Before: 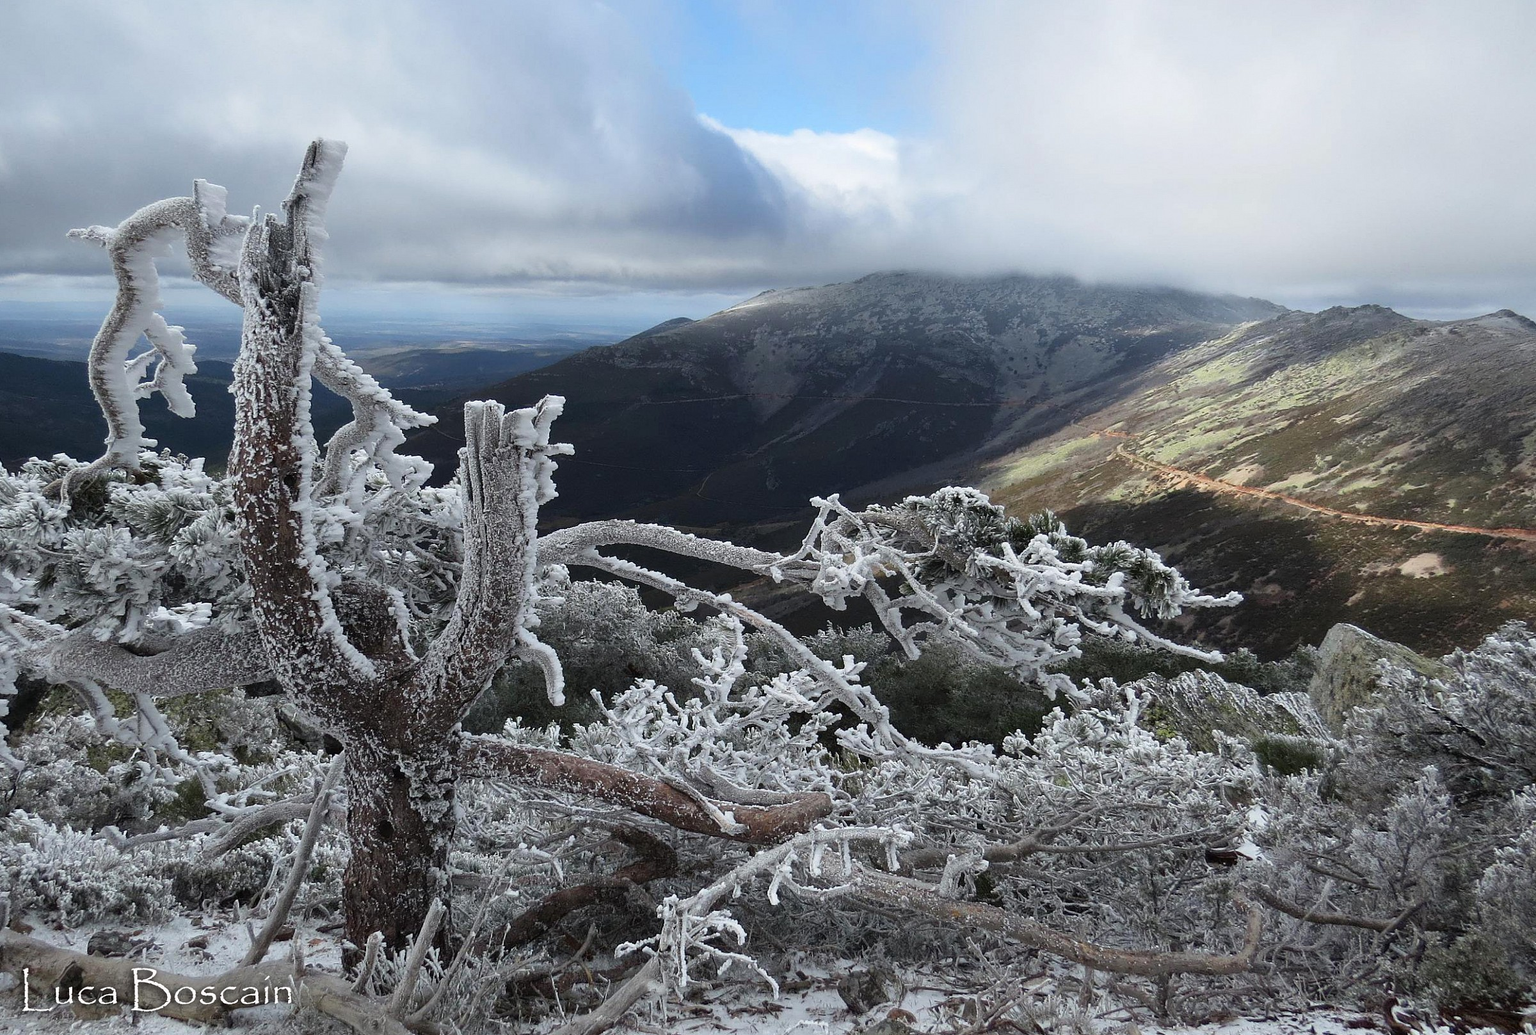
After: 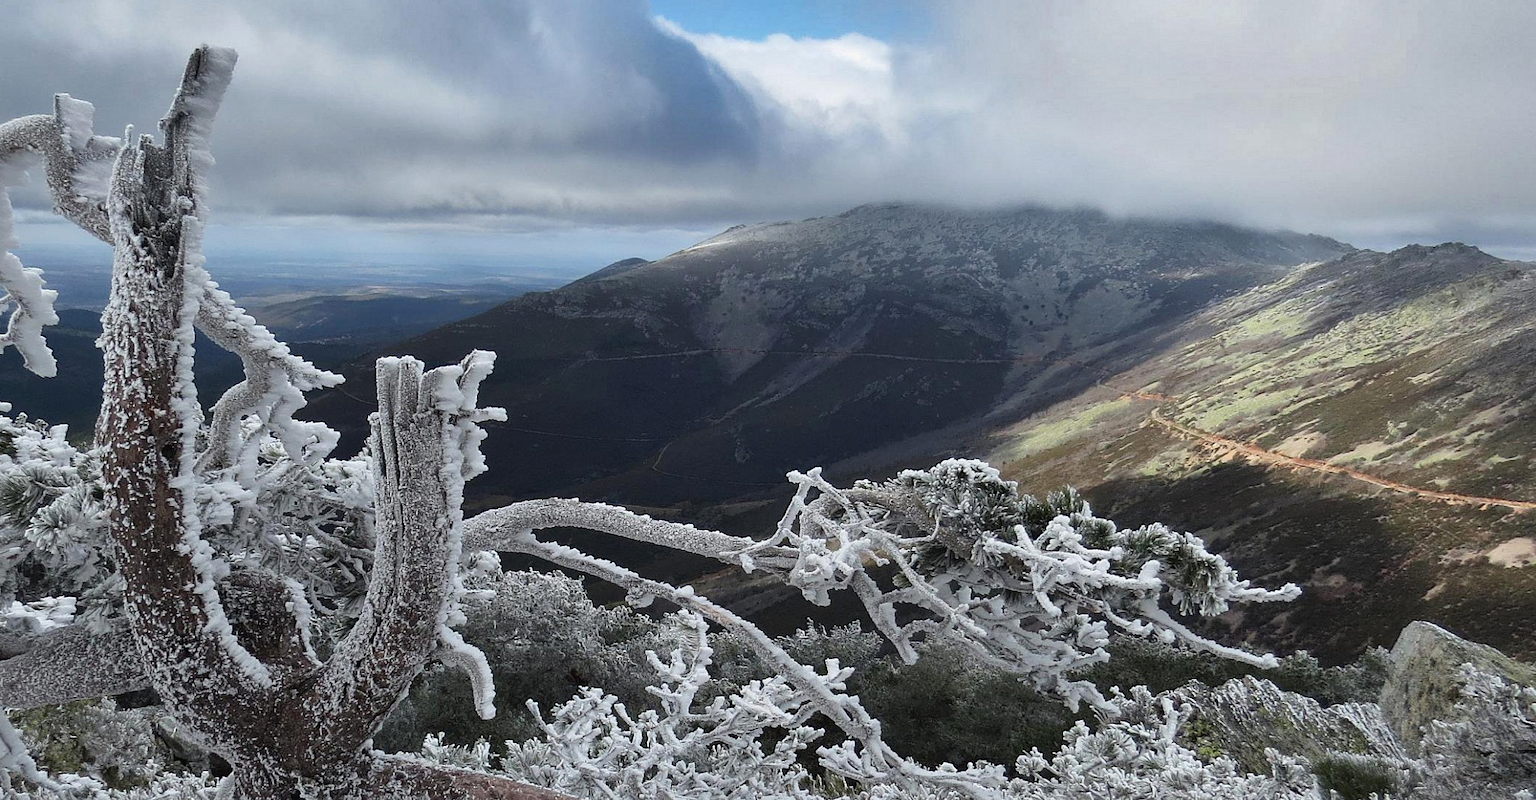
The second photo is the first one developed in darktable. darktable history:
shadows and highlights: radius 117.55, shadows 42.25, highlights -61.78, soften with gaussian
crop and rotate: left 9.634%, top 9.758%, right 6.161%, bottom 25.101%
